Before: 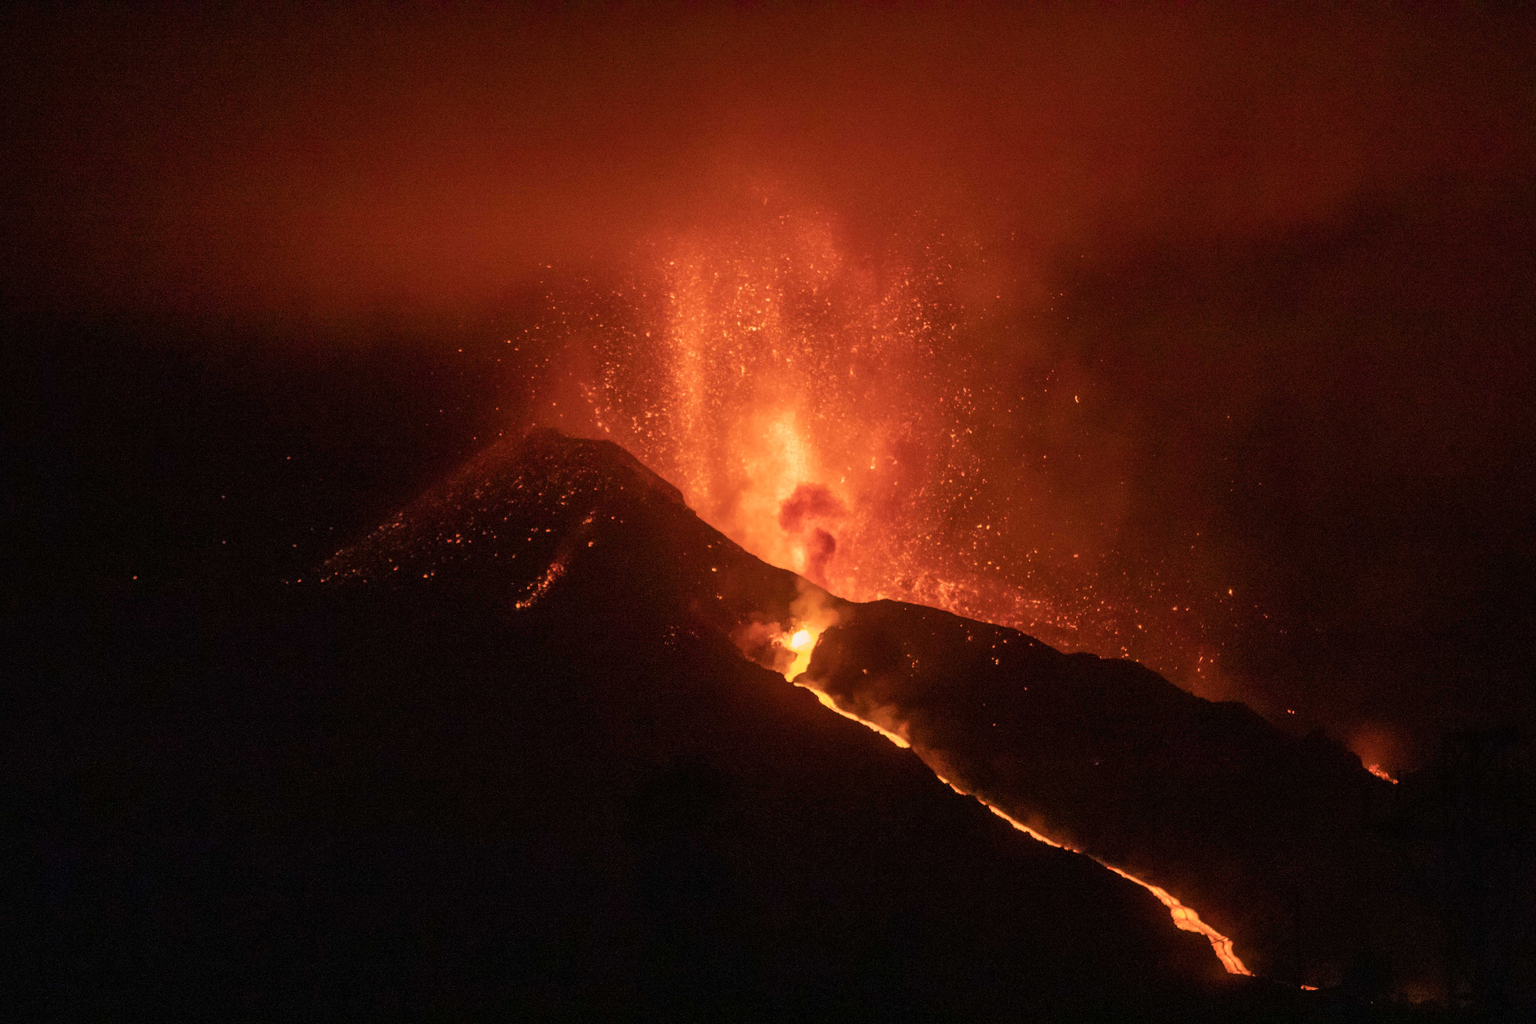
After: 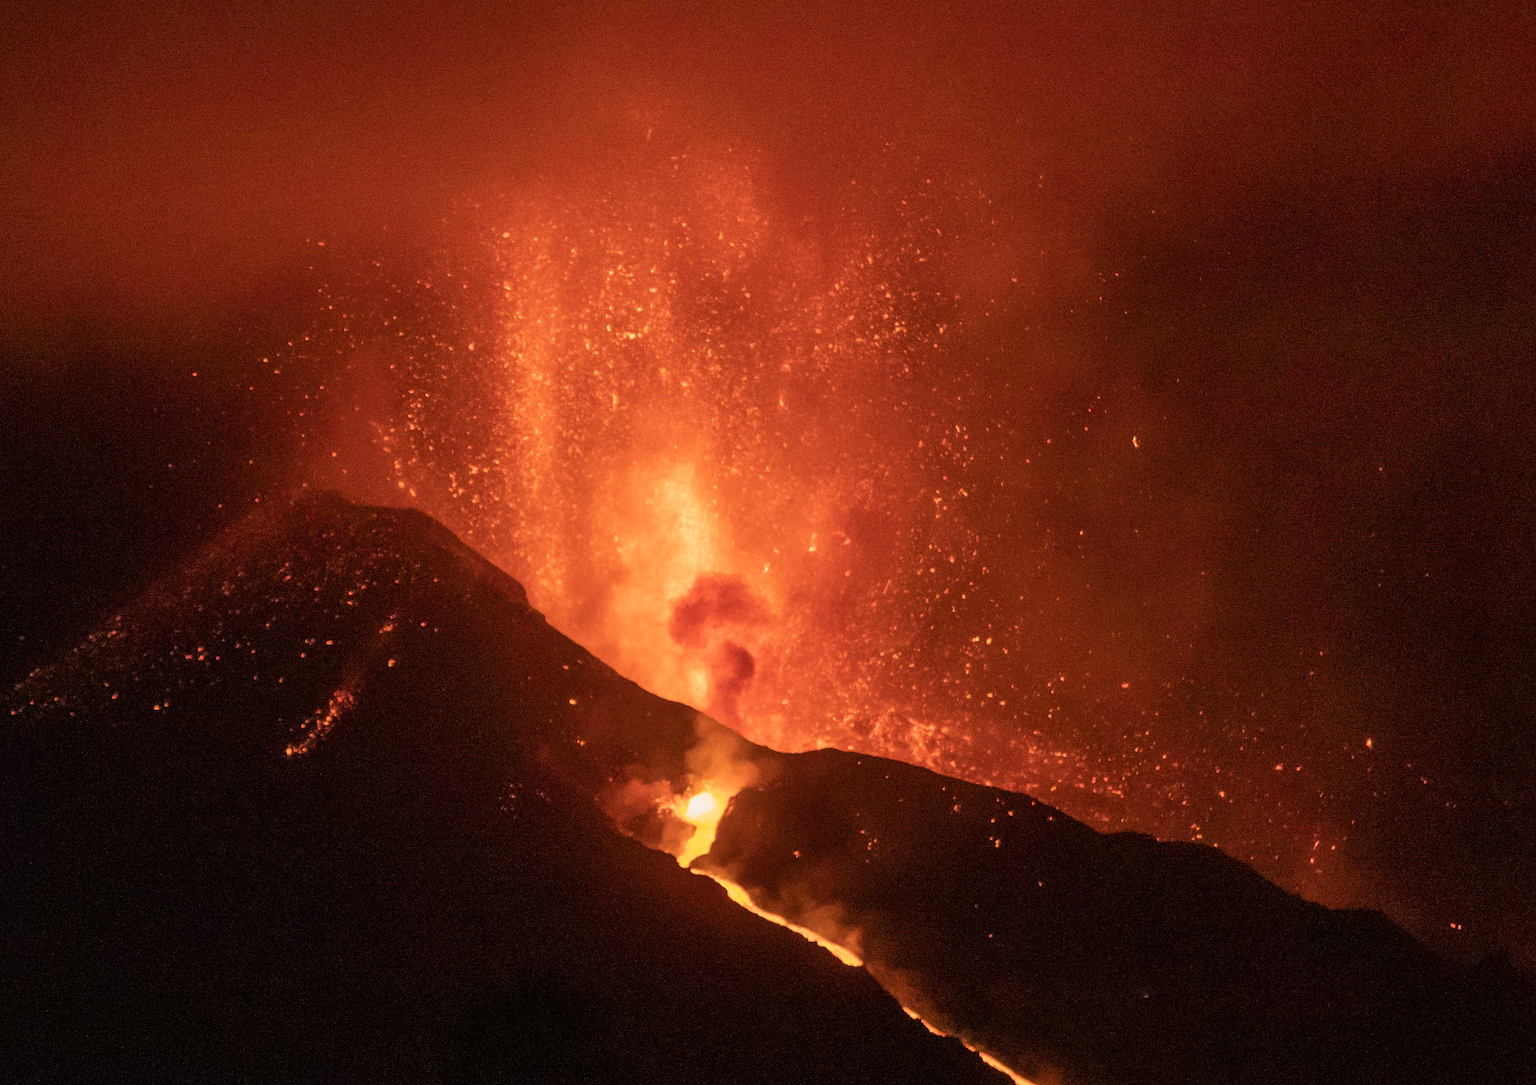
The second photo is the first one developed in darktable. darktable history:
rotate and perspective: rotation 0.062°, lens shift (vertical) 0.115, lens shift (horizontal) -0.133, crop left 0.047, crop right 0.94, crop top 0.061, crop bottom 0.94
sharpen: amount 0.2
crop and rotate: left 17.046%, top 10.659%, right 12.989%, bottom 14.553%
